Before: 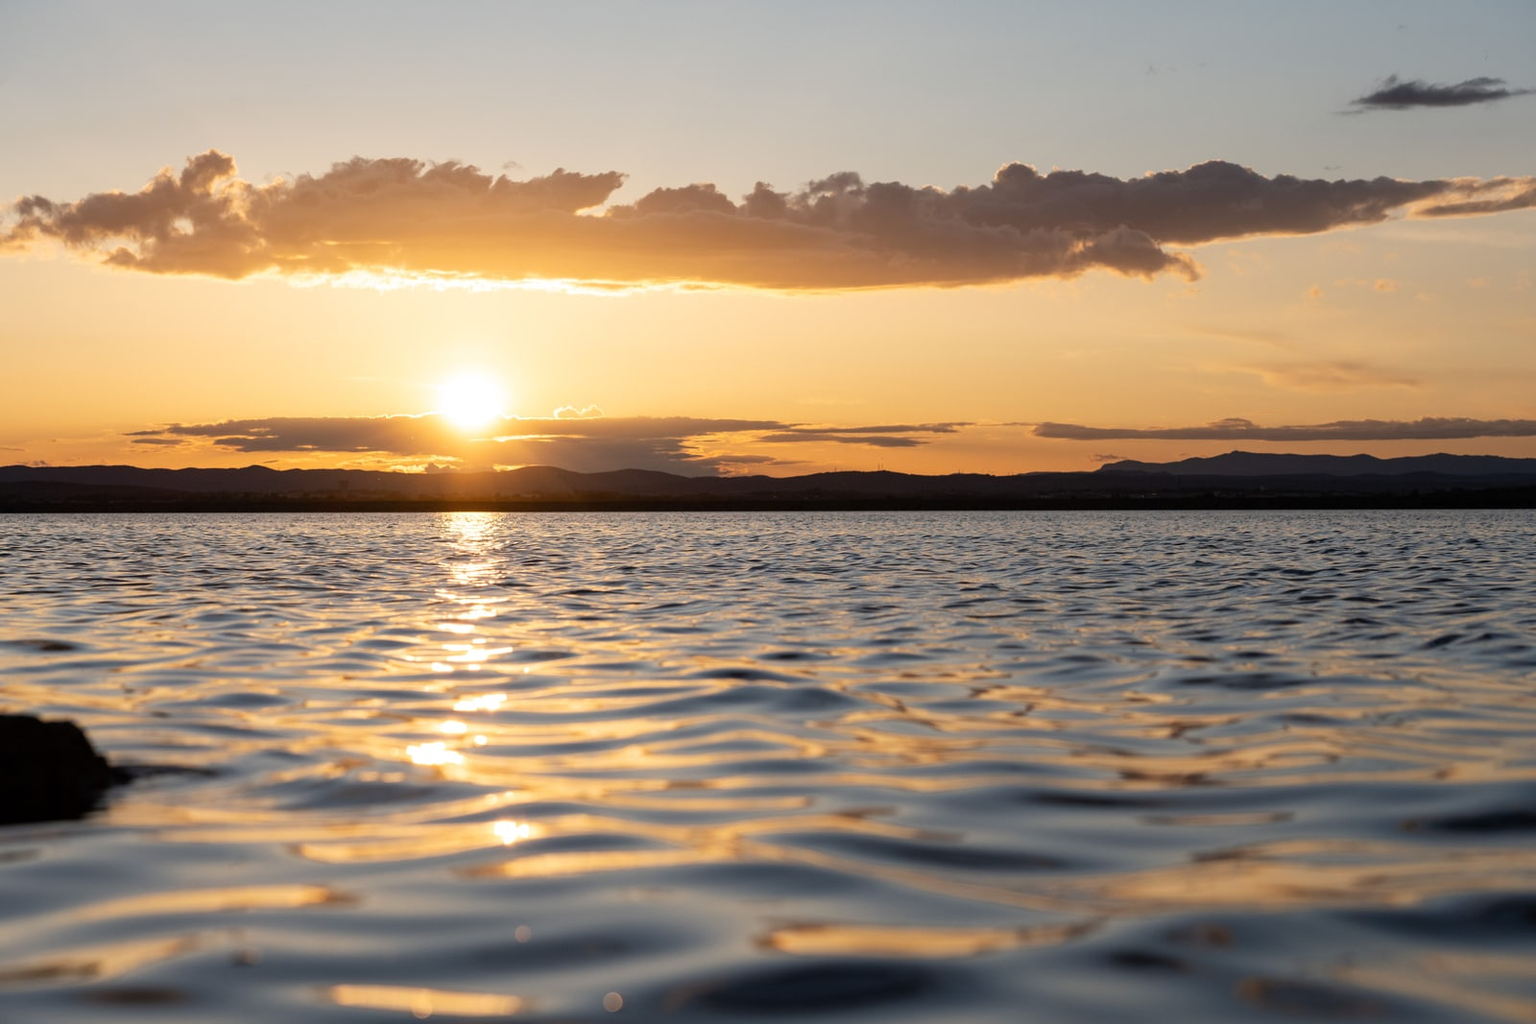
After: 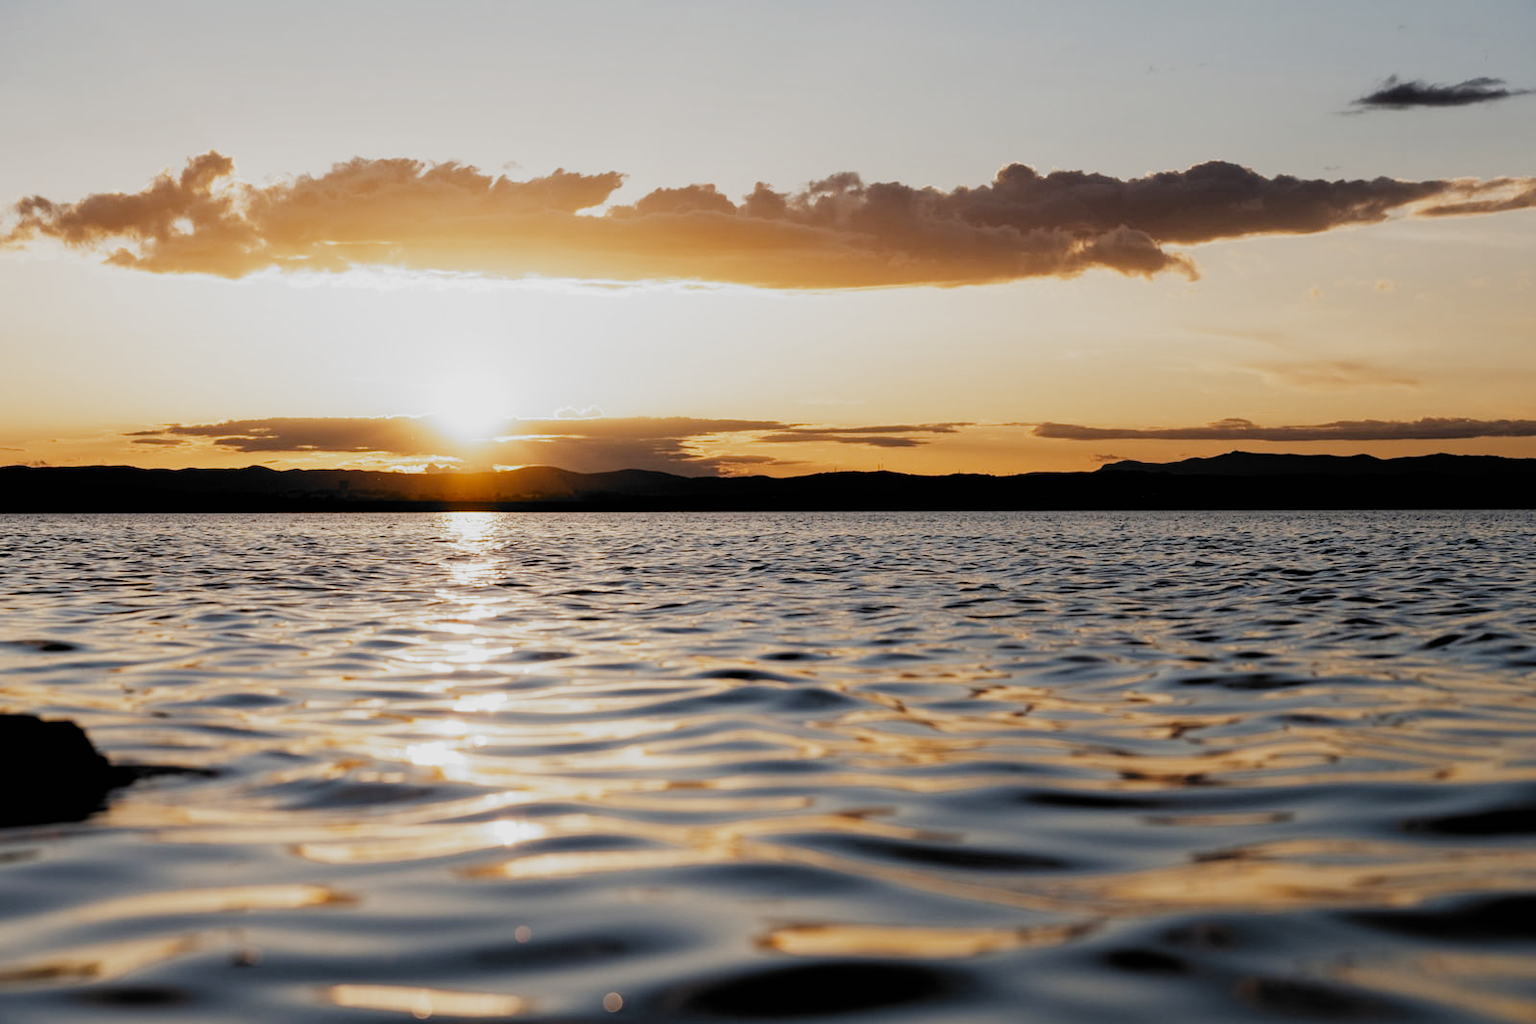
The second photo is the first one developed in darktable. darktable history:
filmic rgb: black relative exposure -5.02 EV, white relative exposure 3.99 EV, hardness 2.88, contrast 1.298, highlights saturation mix -31.21%, add noise in highlights 0.001, preserve chrominance no, color science v3 (2019), use custom middle-gray values true, contrast in highlights soft
